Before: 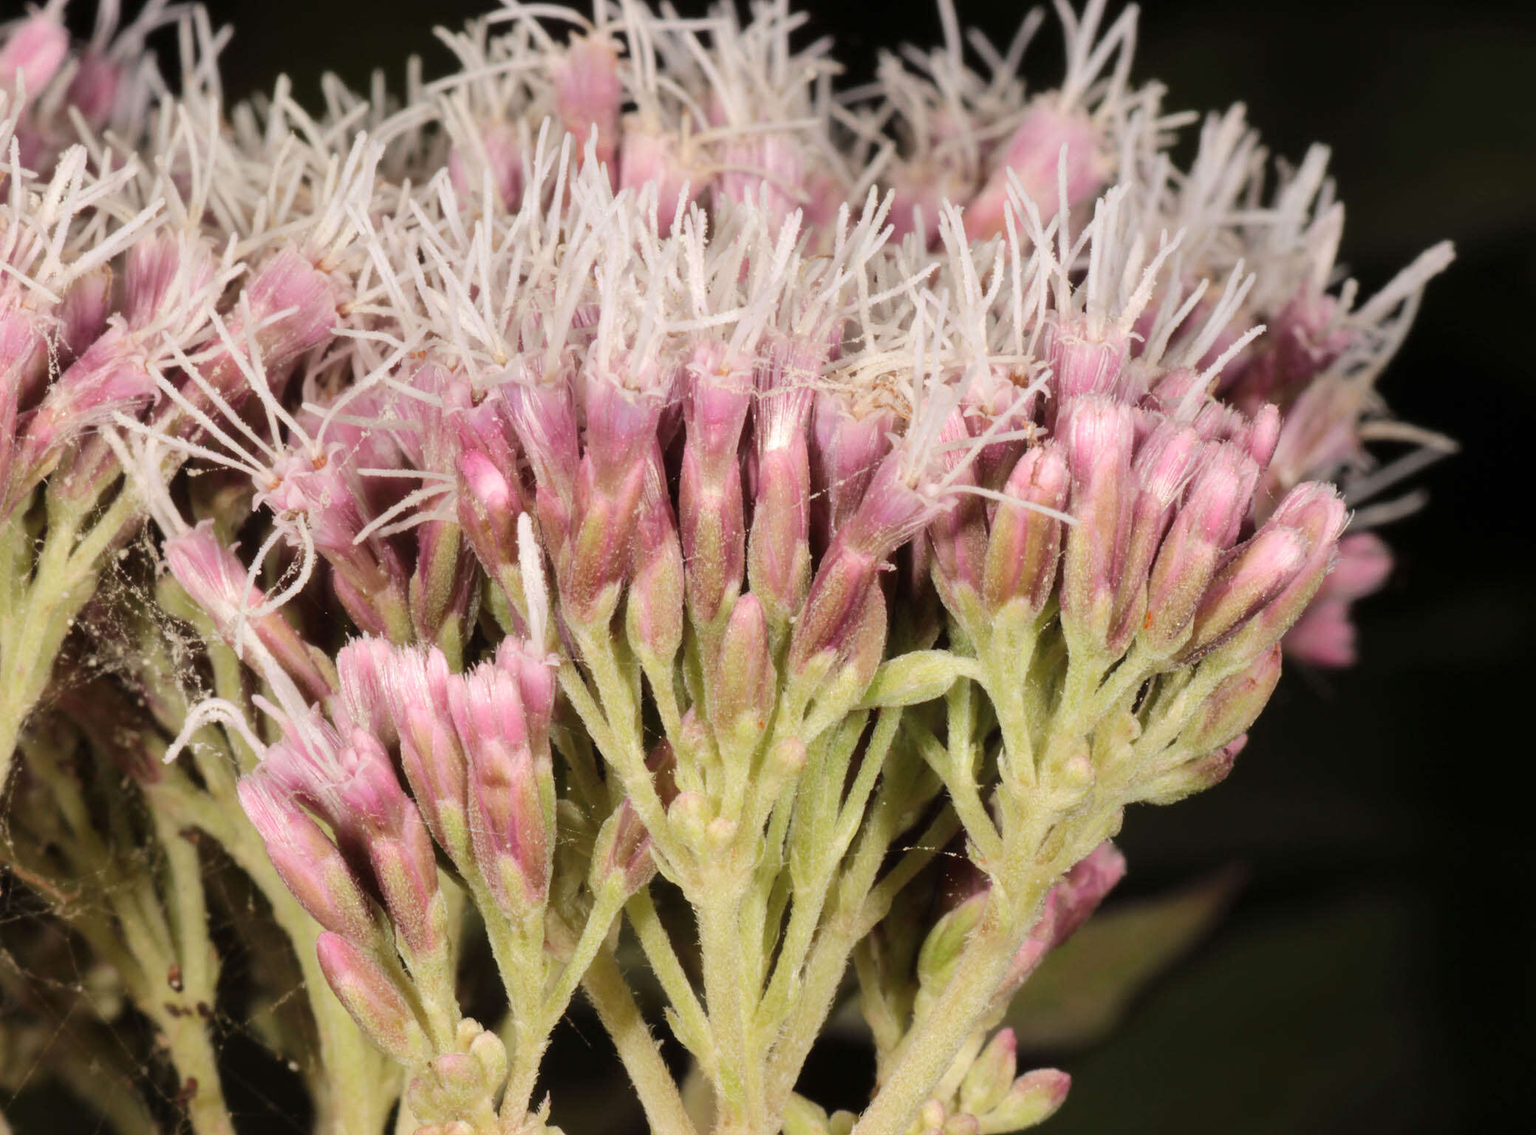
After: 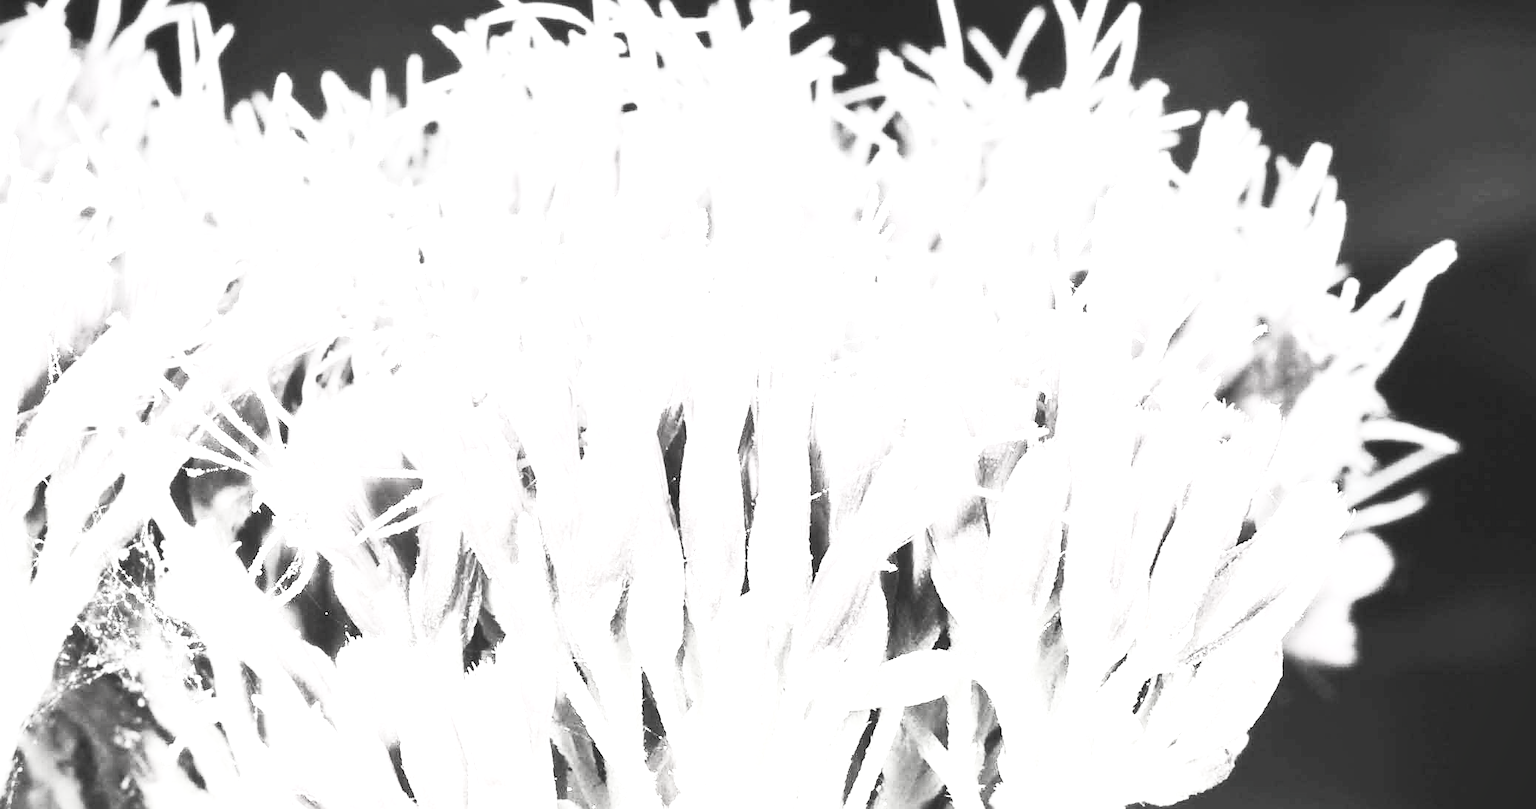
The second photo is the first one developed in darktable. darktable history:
sharpen: on, module defaults
color balance rgb: global offset › luminance 0.718%, perceptual saturation grading › global saturation 40.525%, perceptual saturation grading › highlights -25.034%, perceptual saturation grading › mid-tones 35.644%, perceptual saturation grading › shadows 35.33%, perceptual brilliance grading › global brilliance 17.698%
color calibration: illuminant custom, x 0.39, y 0.387, temperature 3839.41 K
contrast brightness saturation: contrast 0.519, brightness 0.471, saturation -0.982
vignetting: fall-off start 100.99%, unbound false
exposure: black level correction 0, exposure 1.673 EV, compensate highlight preservation false
crop: right 0.001%, bottom 28.686%
color zones: curves: ch2 [(0, 0.5) (0.143, 0.517) (0.286, 0.571) (0.429, 0.522) (0.571, 0.5) (0.714, 0.5) (0.857, 0.5) (1, 0.5)]
